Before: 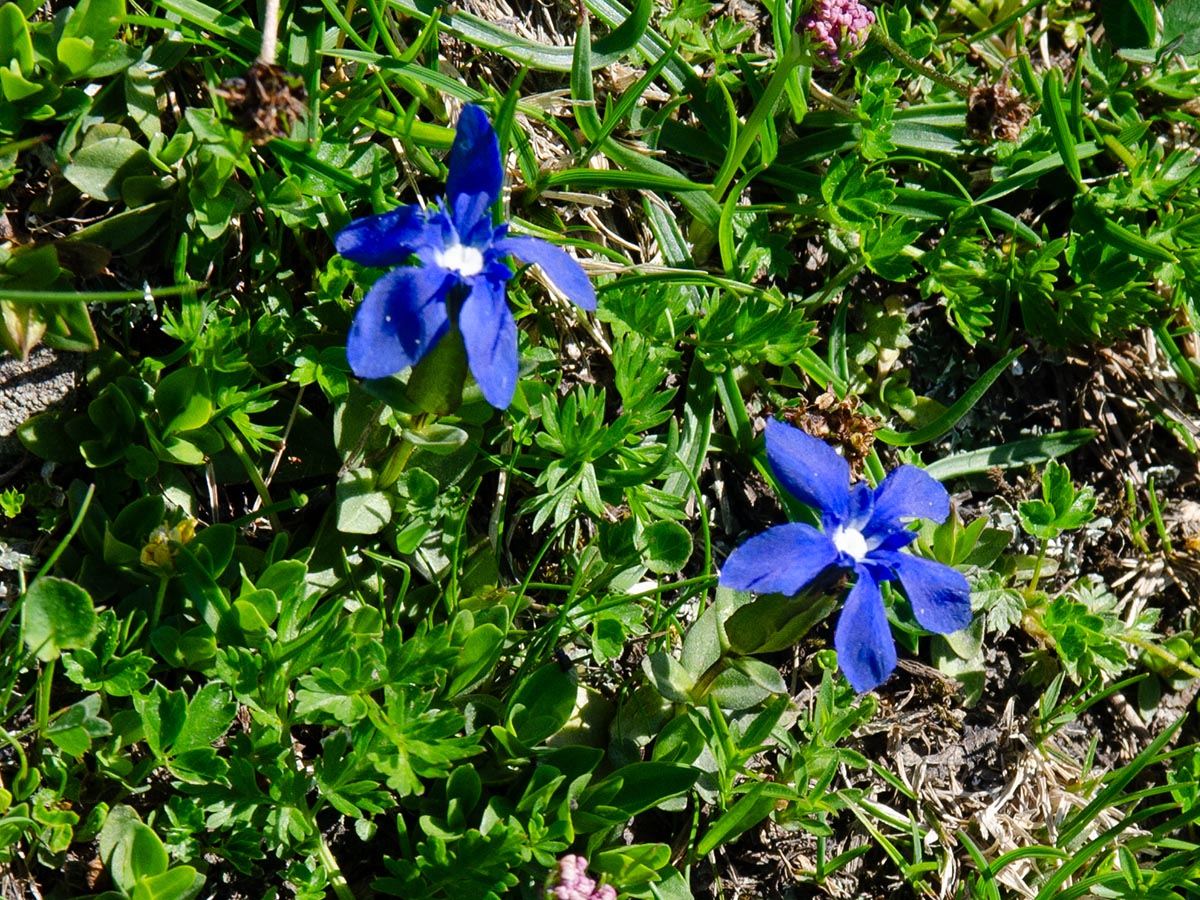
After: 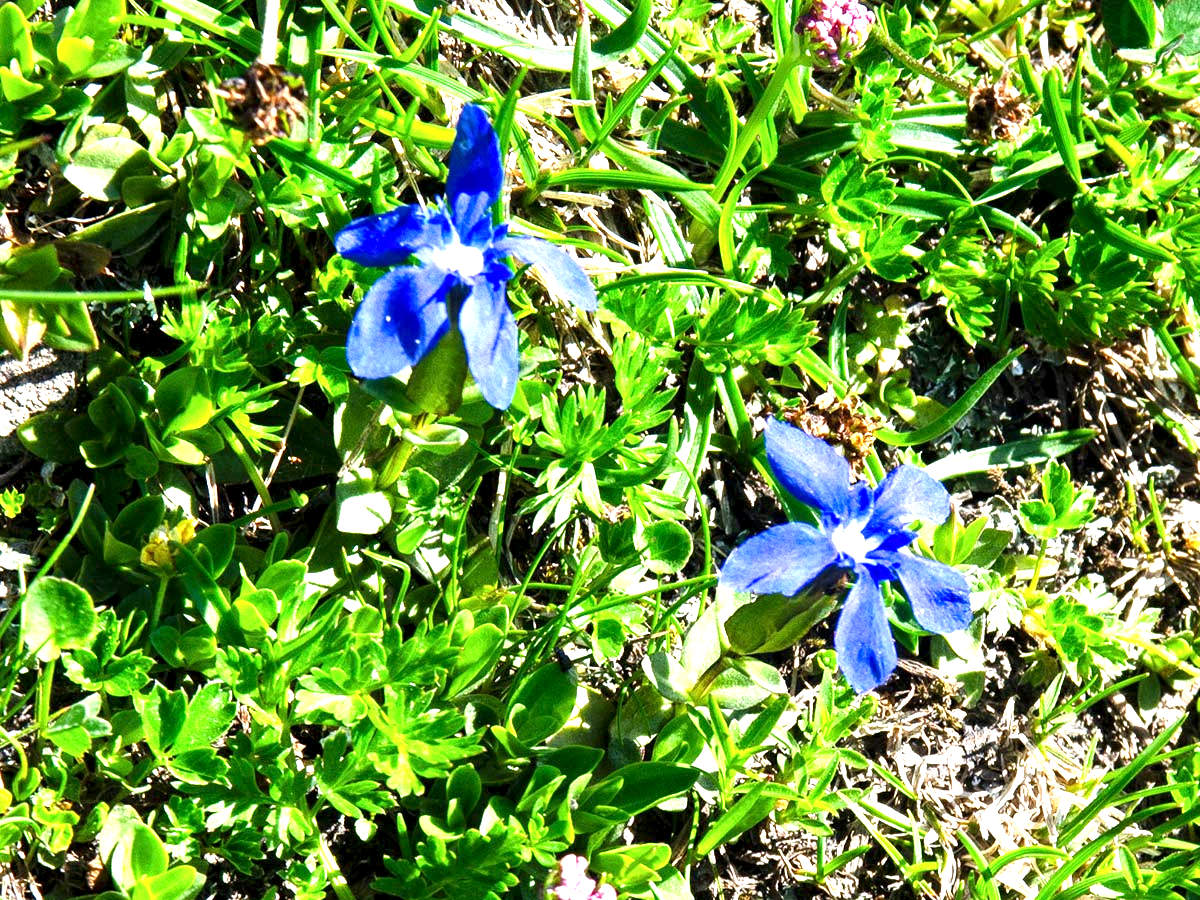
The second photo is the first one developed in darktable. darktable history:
exposure: black level correction 0.001, exposure 1.727 EV, compensate highlight preservation false
local contrast: highlights 107%, shadows 98%, detail 119%, midtone range 0.2
